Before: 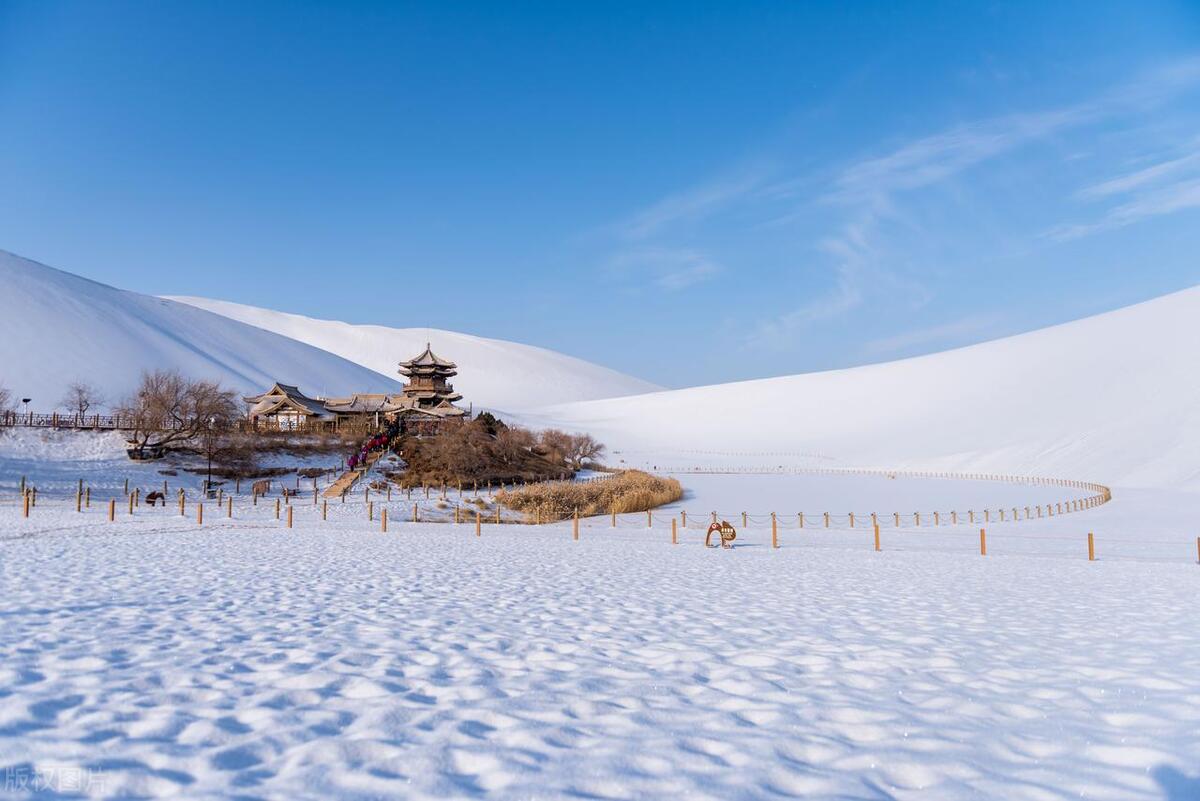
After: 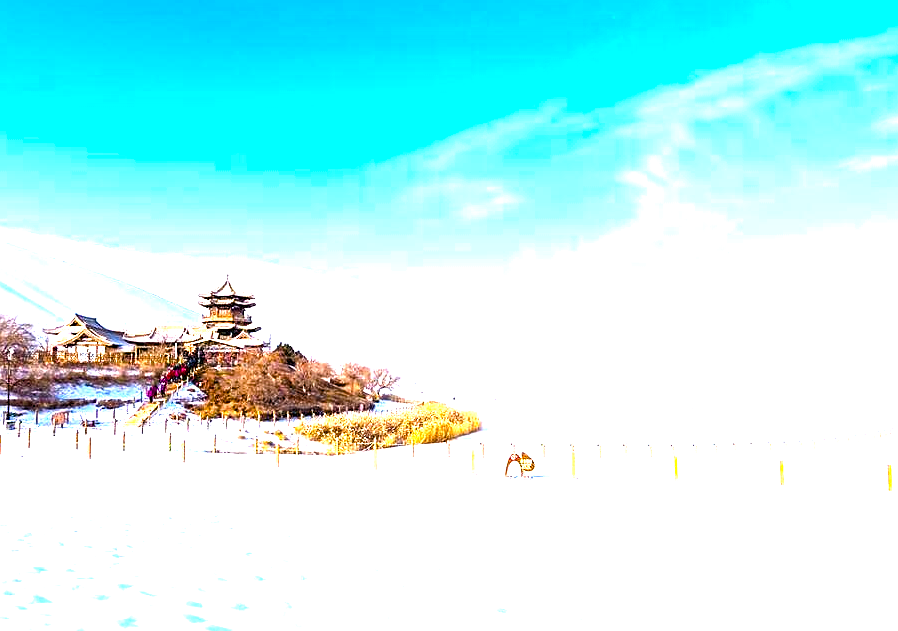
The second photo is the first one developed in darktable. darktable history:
graduated density: on, module defaults
sharpen: radius 1.864, amount 0.398, threshold 1.271
color balance rgb: linear chroma grading › global chroma 9%, perceptual saturation grading › global saturation 36%, perceptual saturation grading › shadows 35%, perceptual brilliance grading › global brilliance 15%, perceptual brilliance grading › shadows -35%, global vibrance 15%
exposure: exposure 2 EV, compensate highlight preservation false
crop: left 16.768%, top 8.653%, right 8.362%, bottom 12.485%
